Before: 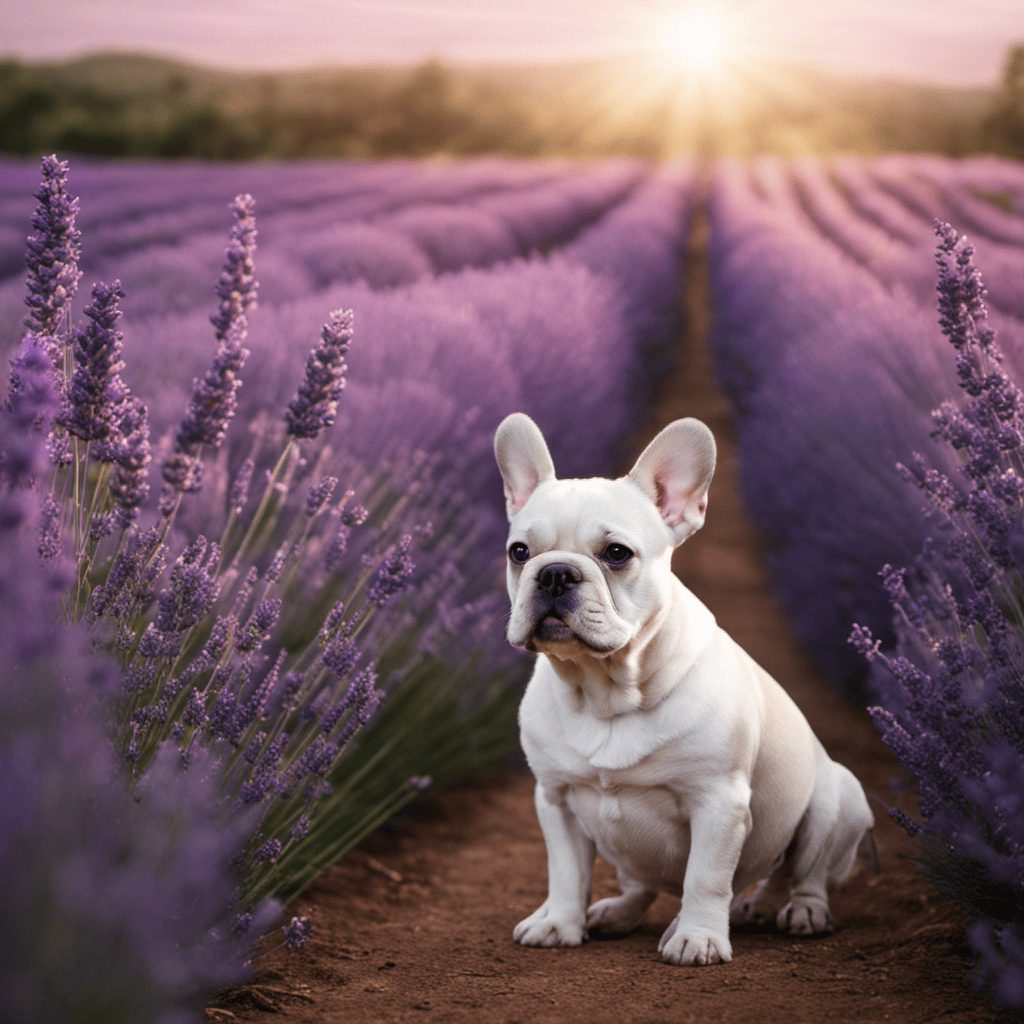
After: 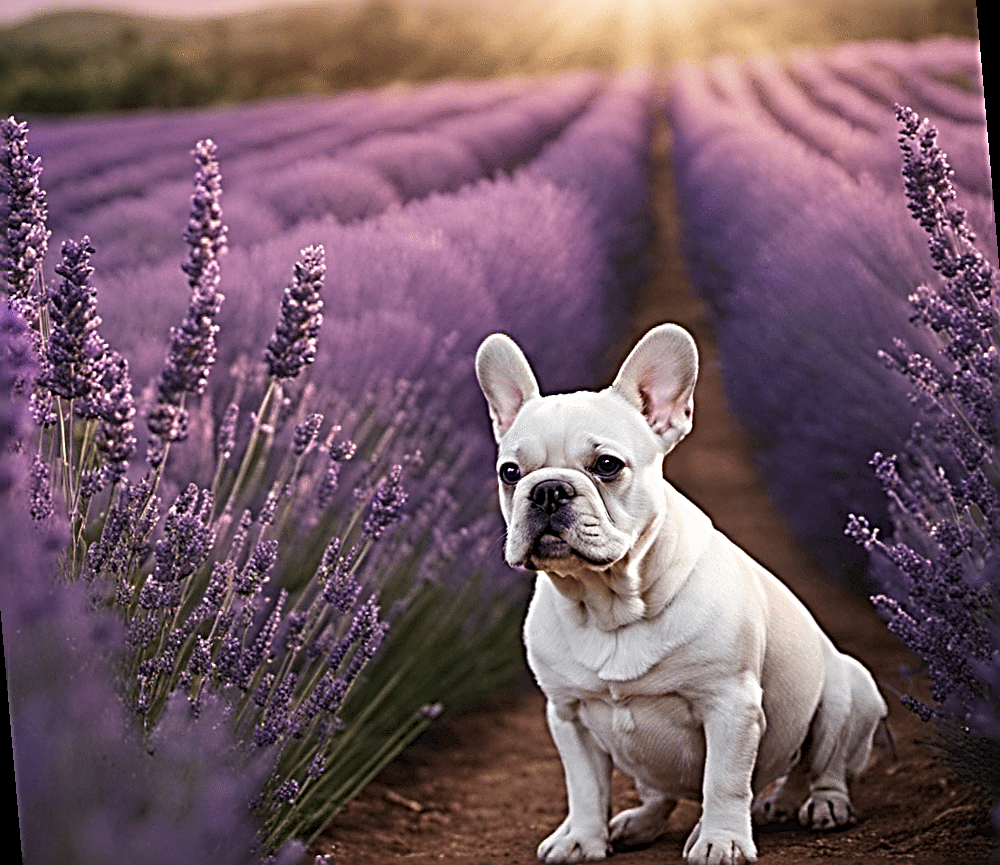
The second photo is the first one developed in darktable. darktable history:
rotate and perspective: rotation -5°, crop left 0.05, crop right 0.952, crop top 0.11, crop bottom 0.89
sharpen: radius 3.158, amount 1.731
